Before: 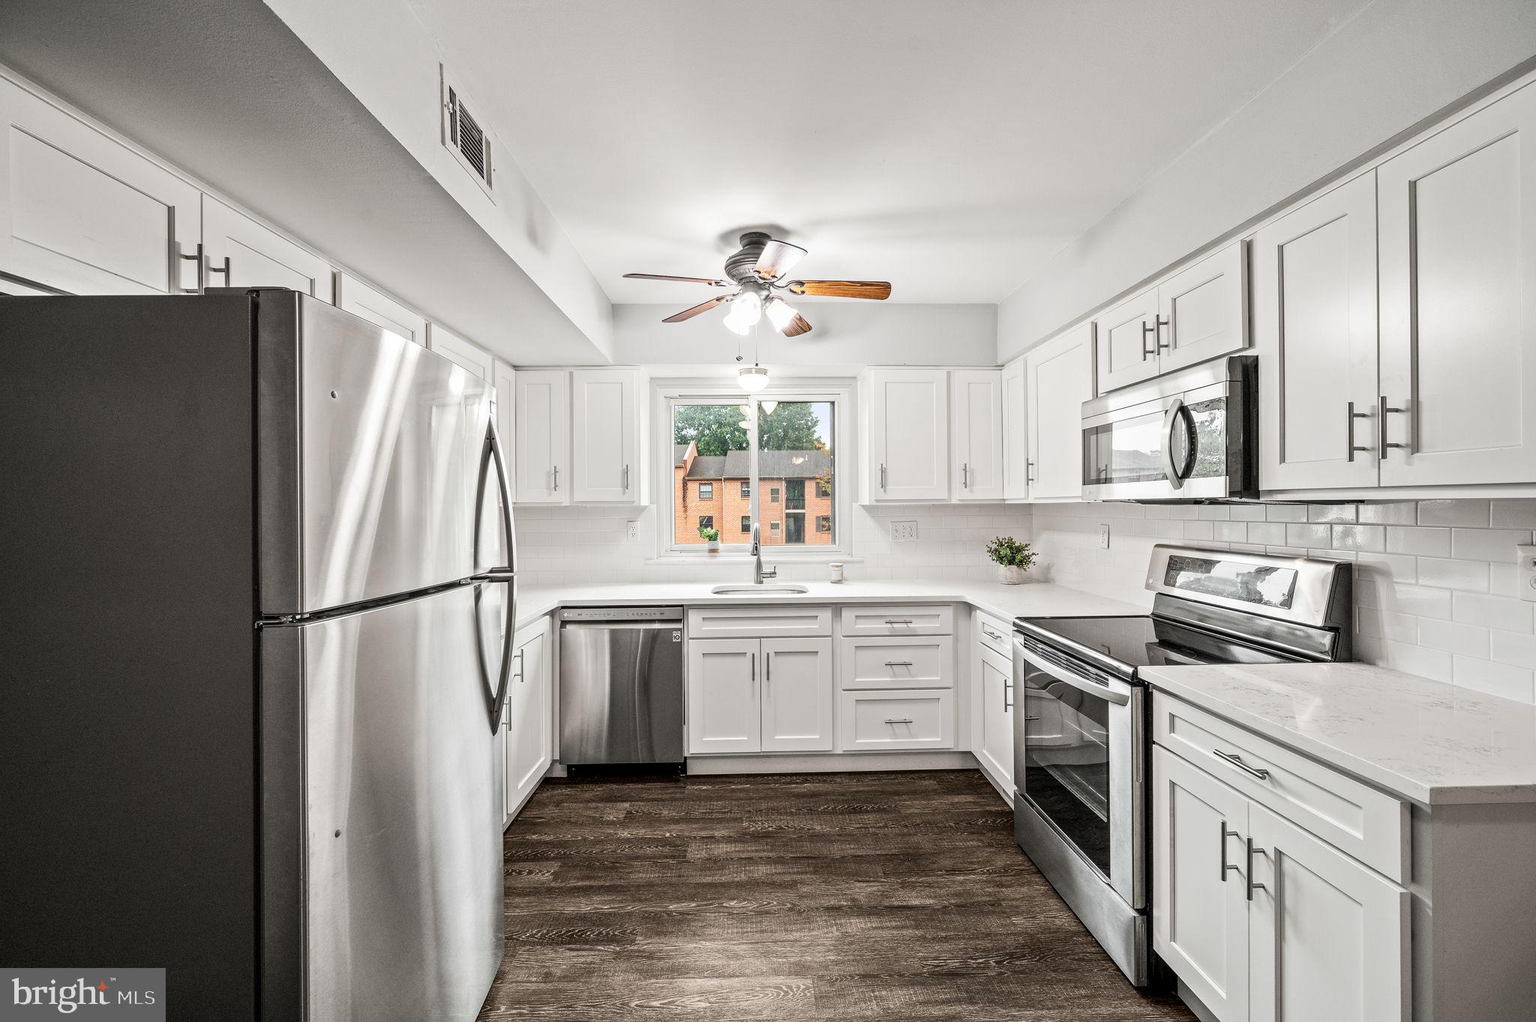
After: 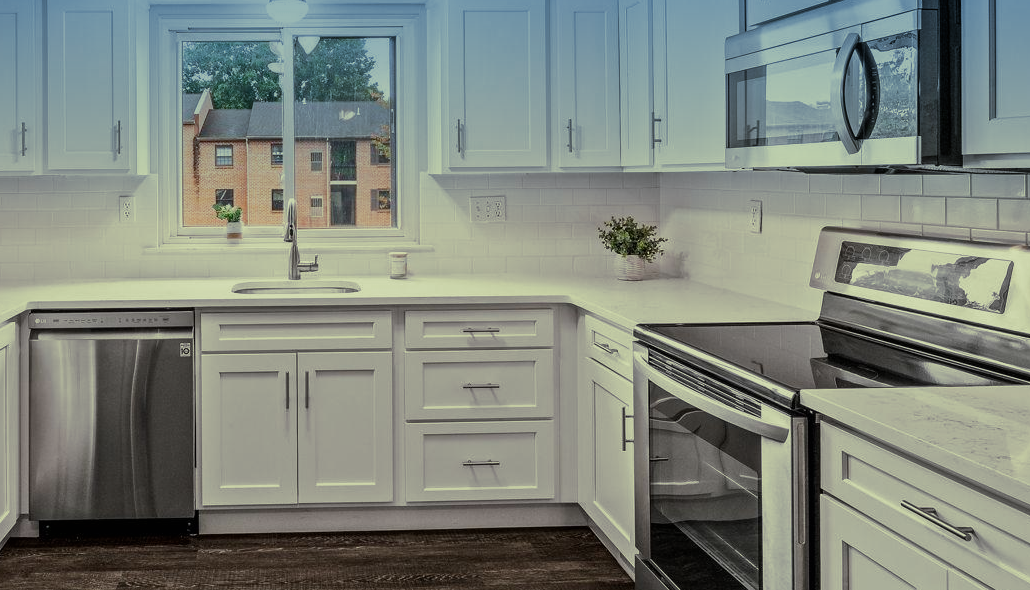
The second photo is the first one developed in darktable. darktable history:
split-toning: shadows › hue 290.82°, shadows › saturation 0.34, highlights › saturation 0.38, balance 0, compress 50%
graduated density: density 2.02 EV, hardness 44%, rotation 0.374°, offset 8.21, hue 208.8°, saturation 97%
exposure: black level correction 0, exposure -0.721 EV, compensate highlight preservation false
crop: left 35.03%, top 36.625%, right 14.663%, bottom 20.057%
